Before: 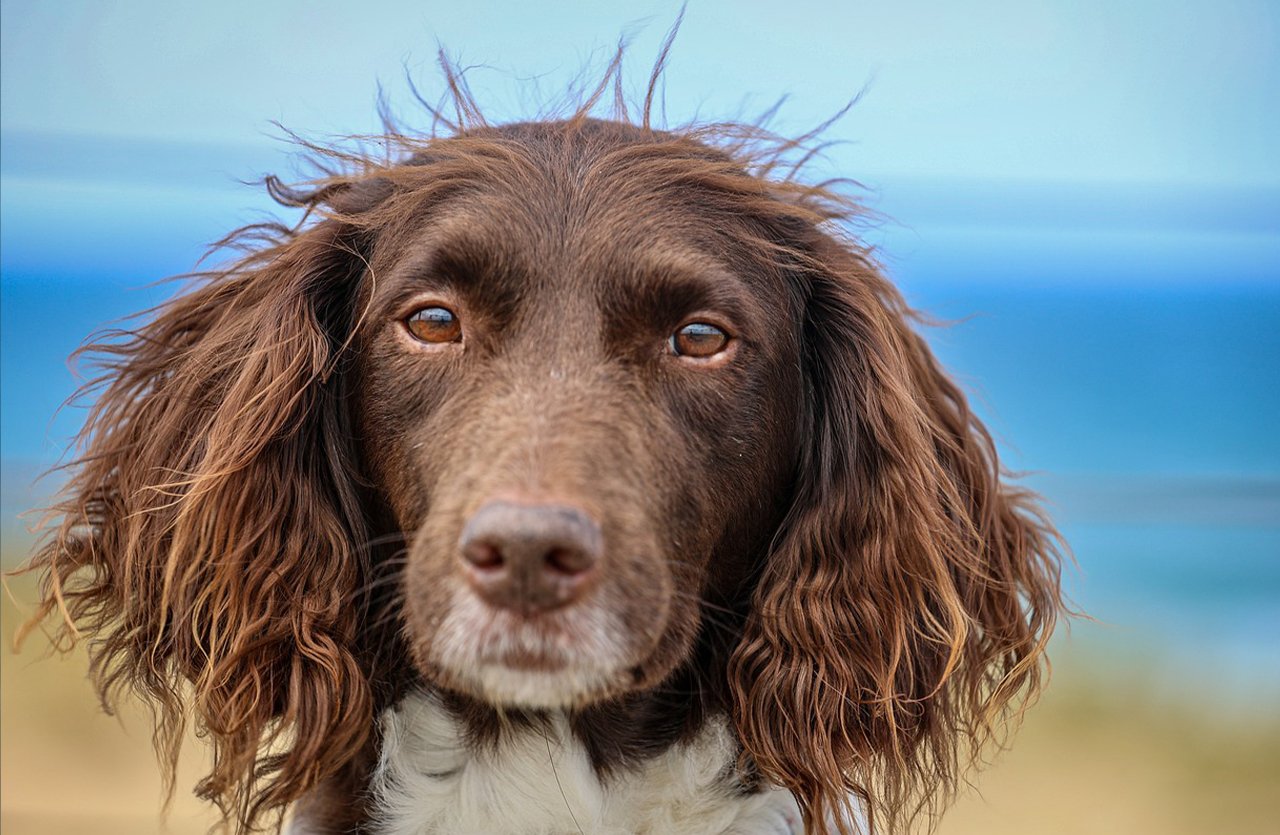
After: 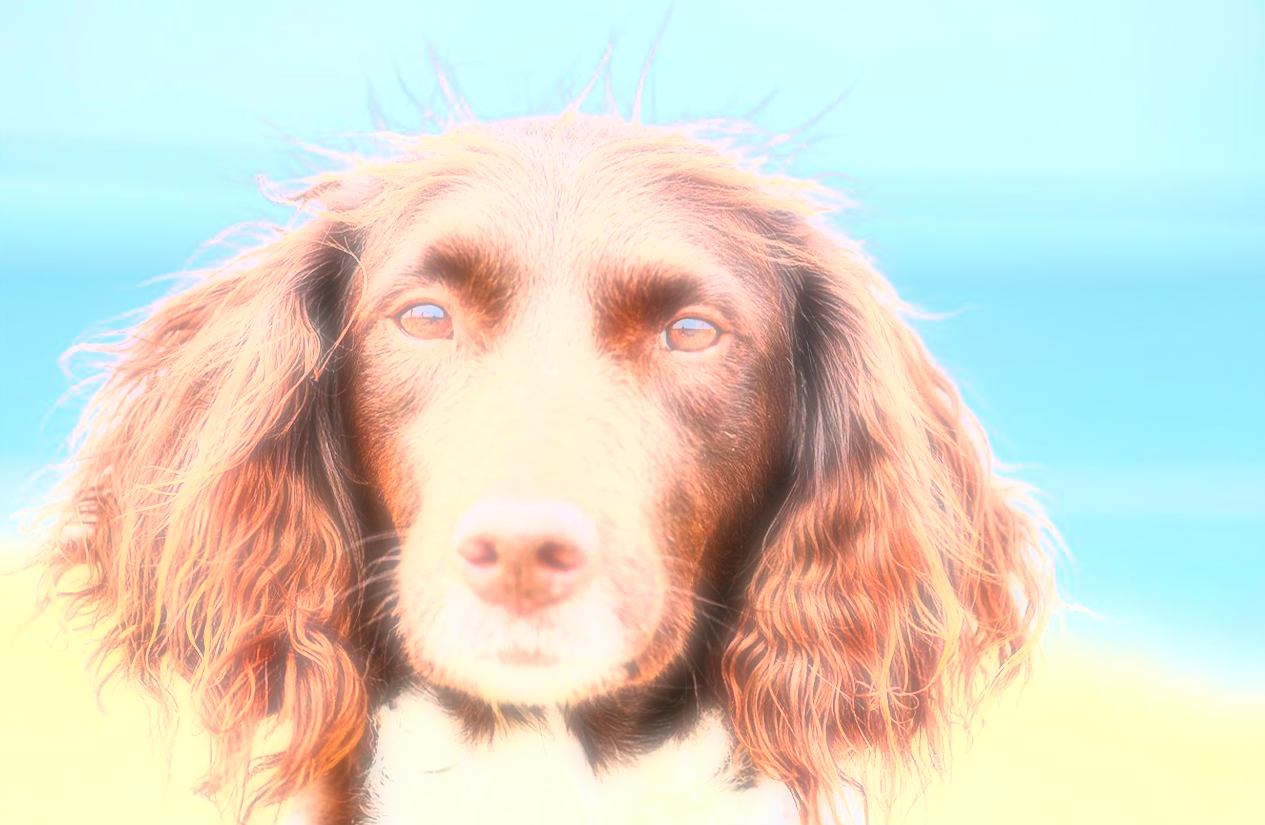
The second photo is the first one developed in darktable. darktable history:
rotate and perspective: rotation -0.45°, automatic cropping original format, crop left 0.008, crop right 0.992, crop top 0.012, crop bottom 0.988
soften: on, module defaults
tone equalizer: on, module defaults
contrast brightness saturation: contrast 0.2, brightness 0.2, saturation 0.8
exposure: black level correction 0, exposure 1.5 EV, compensate highlight preservation false
tone curve: curves: ch0 [(0, 0) (0.55, 0.716) (0.841, 0.969)]
